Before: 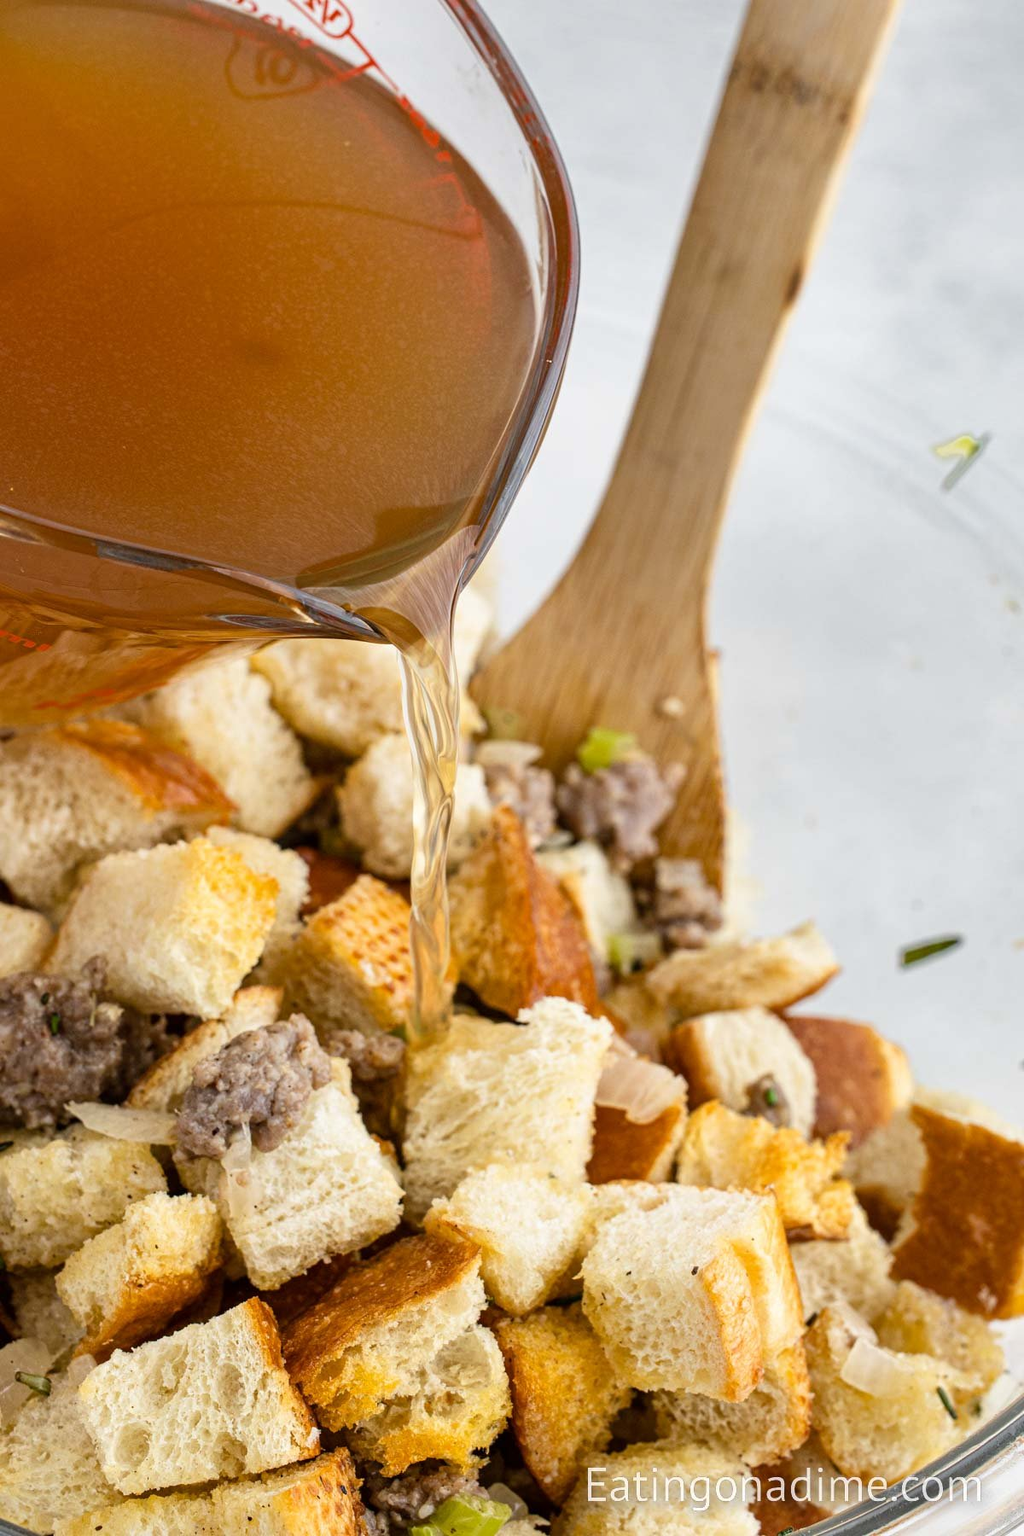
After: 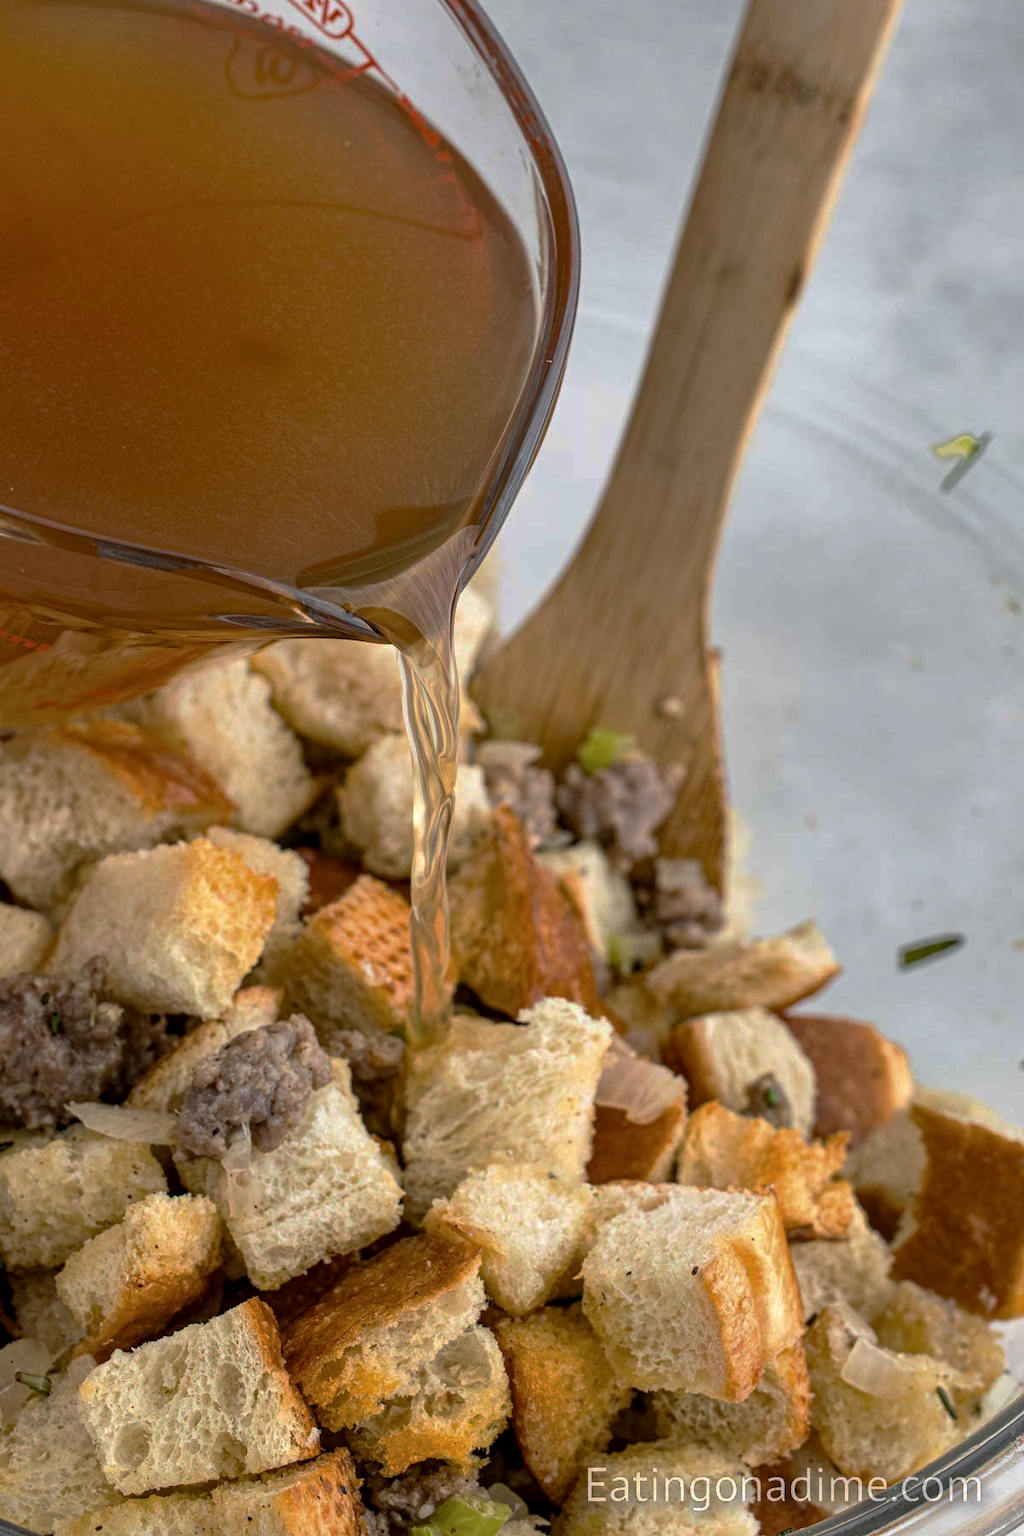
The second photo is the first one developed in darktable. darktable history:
base curve: curves: ch0 [(0, 0) (0.826, 0.587) (1, 1)], preserve colors none
local contrast: highlights 101%, shadows 100%, detail 119%, midtone range 0.2
